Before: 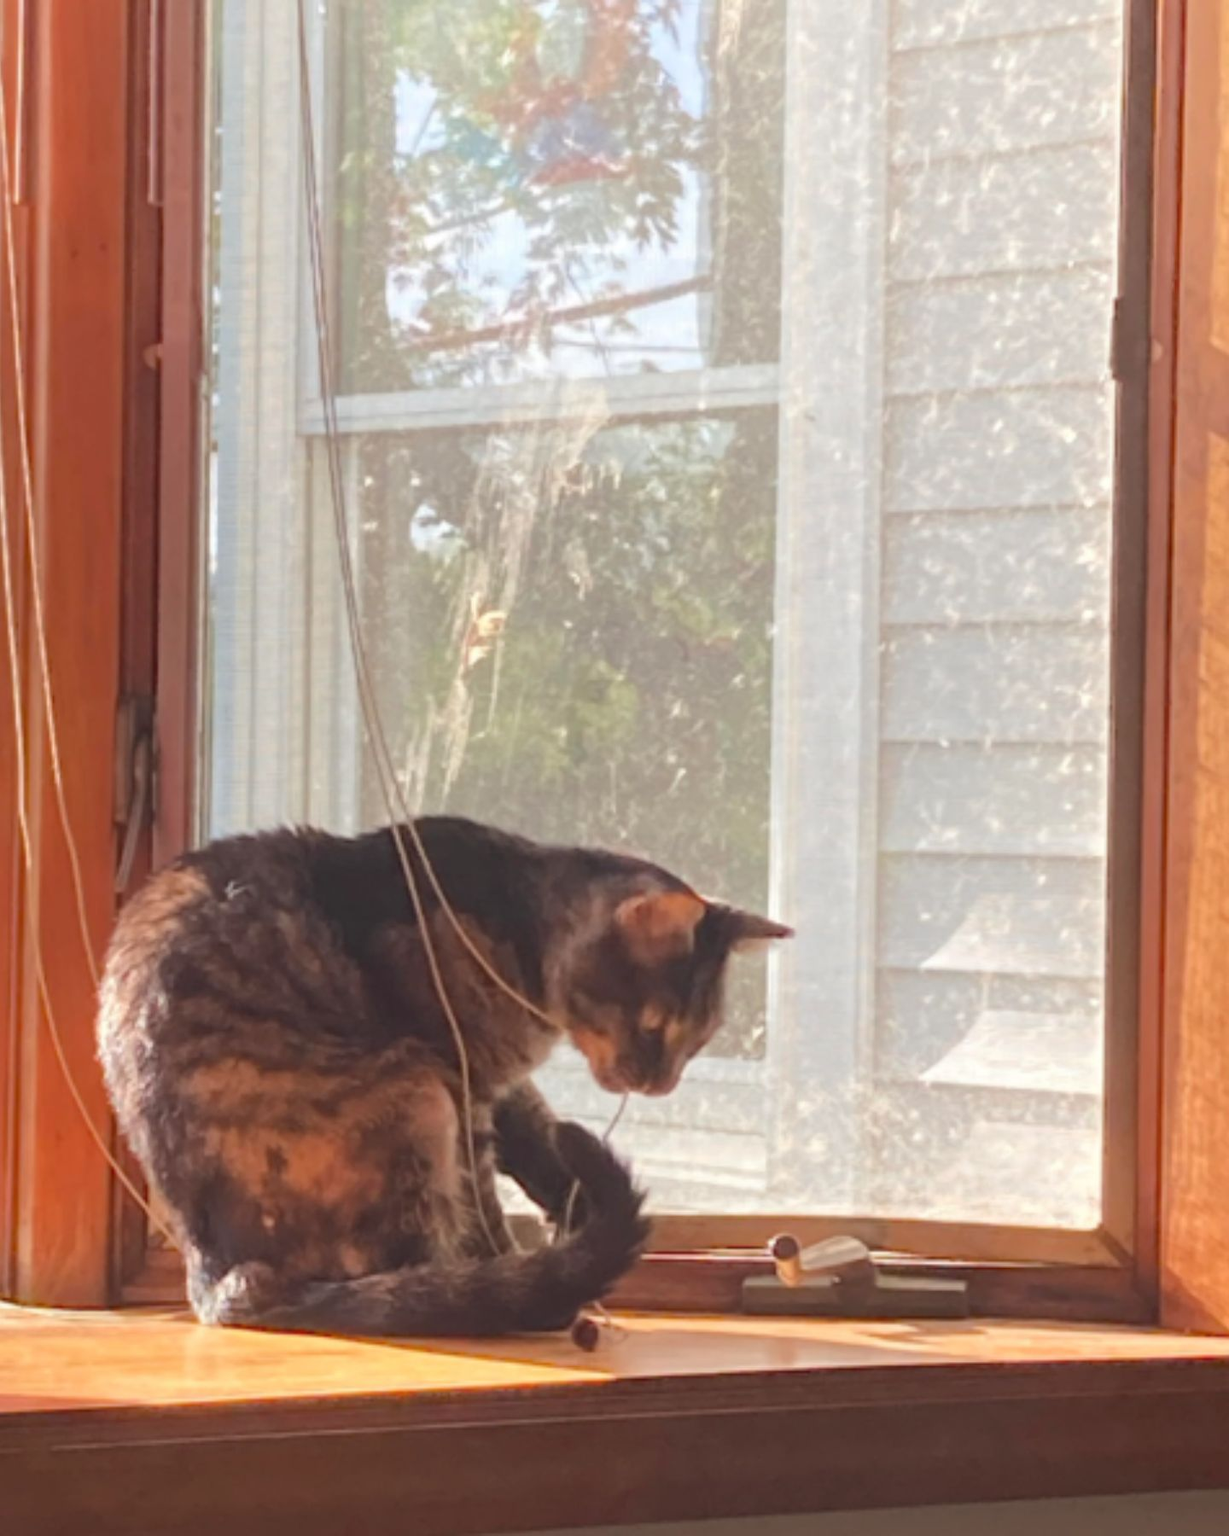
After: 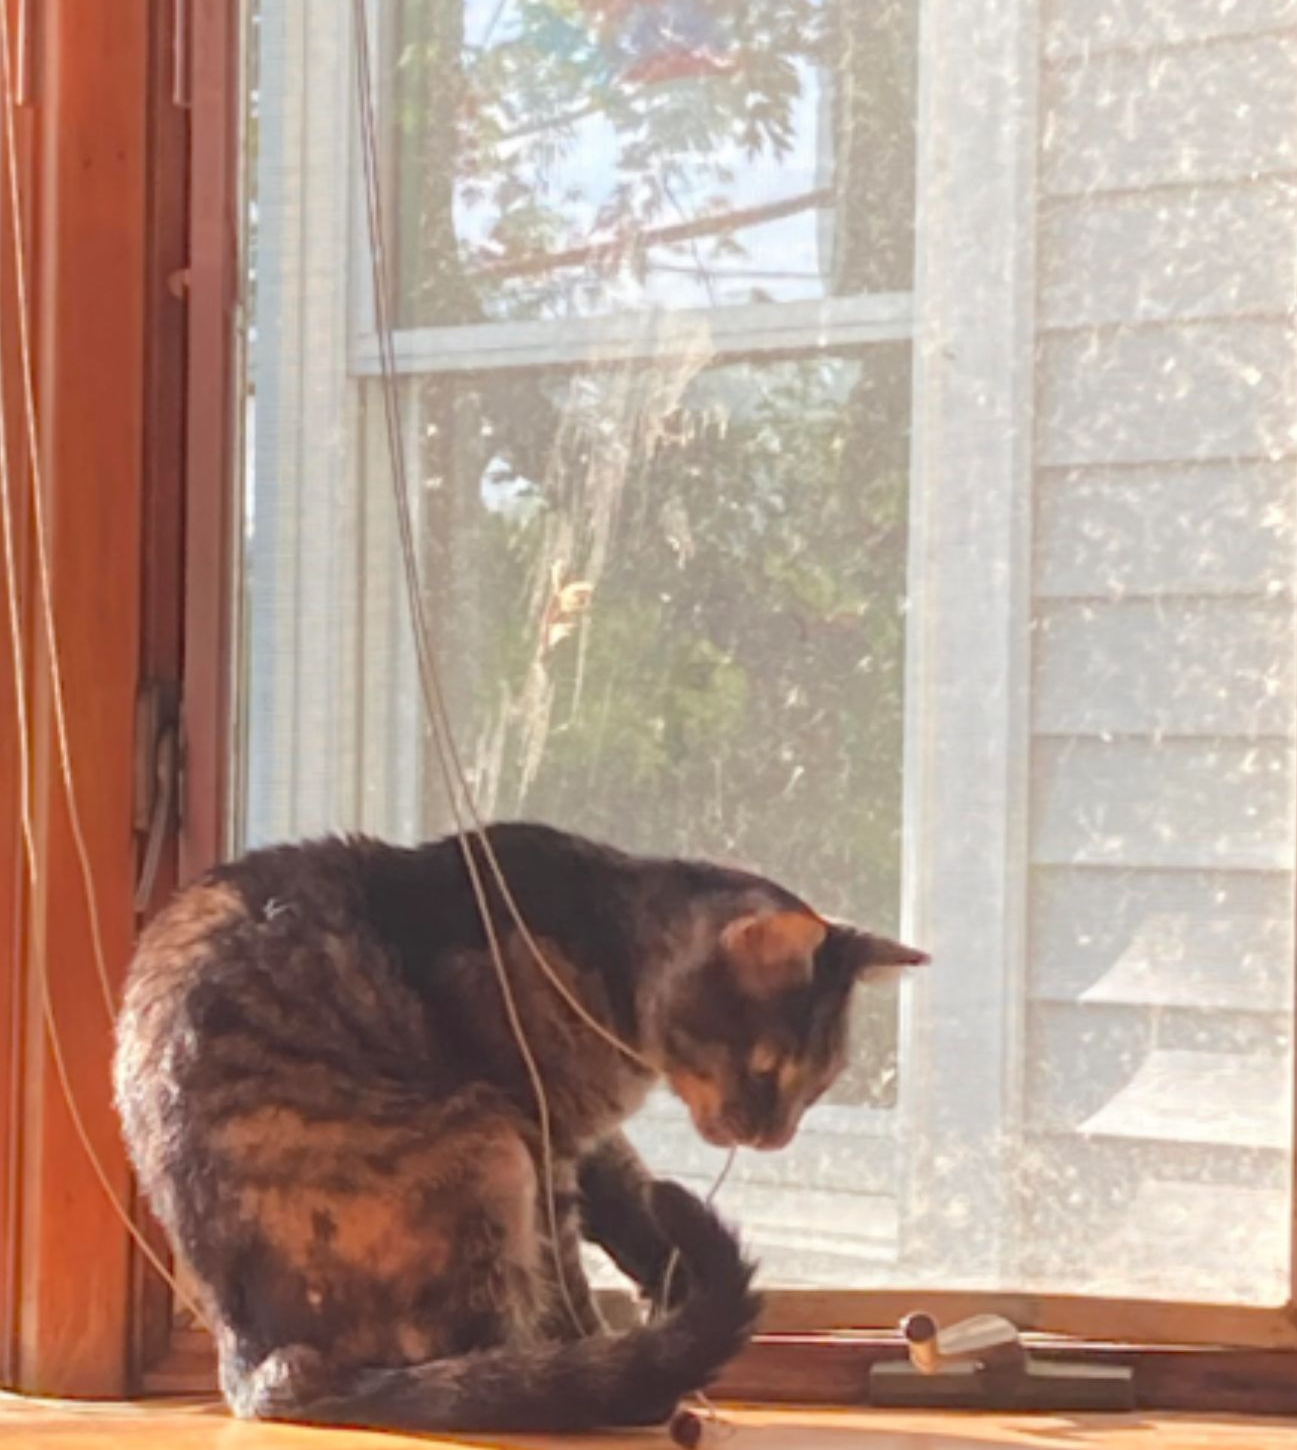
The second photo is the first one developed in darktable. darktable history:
crop: top 7.479%, right 9.888%, bottom 11.949%
